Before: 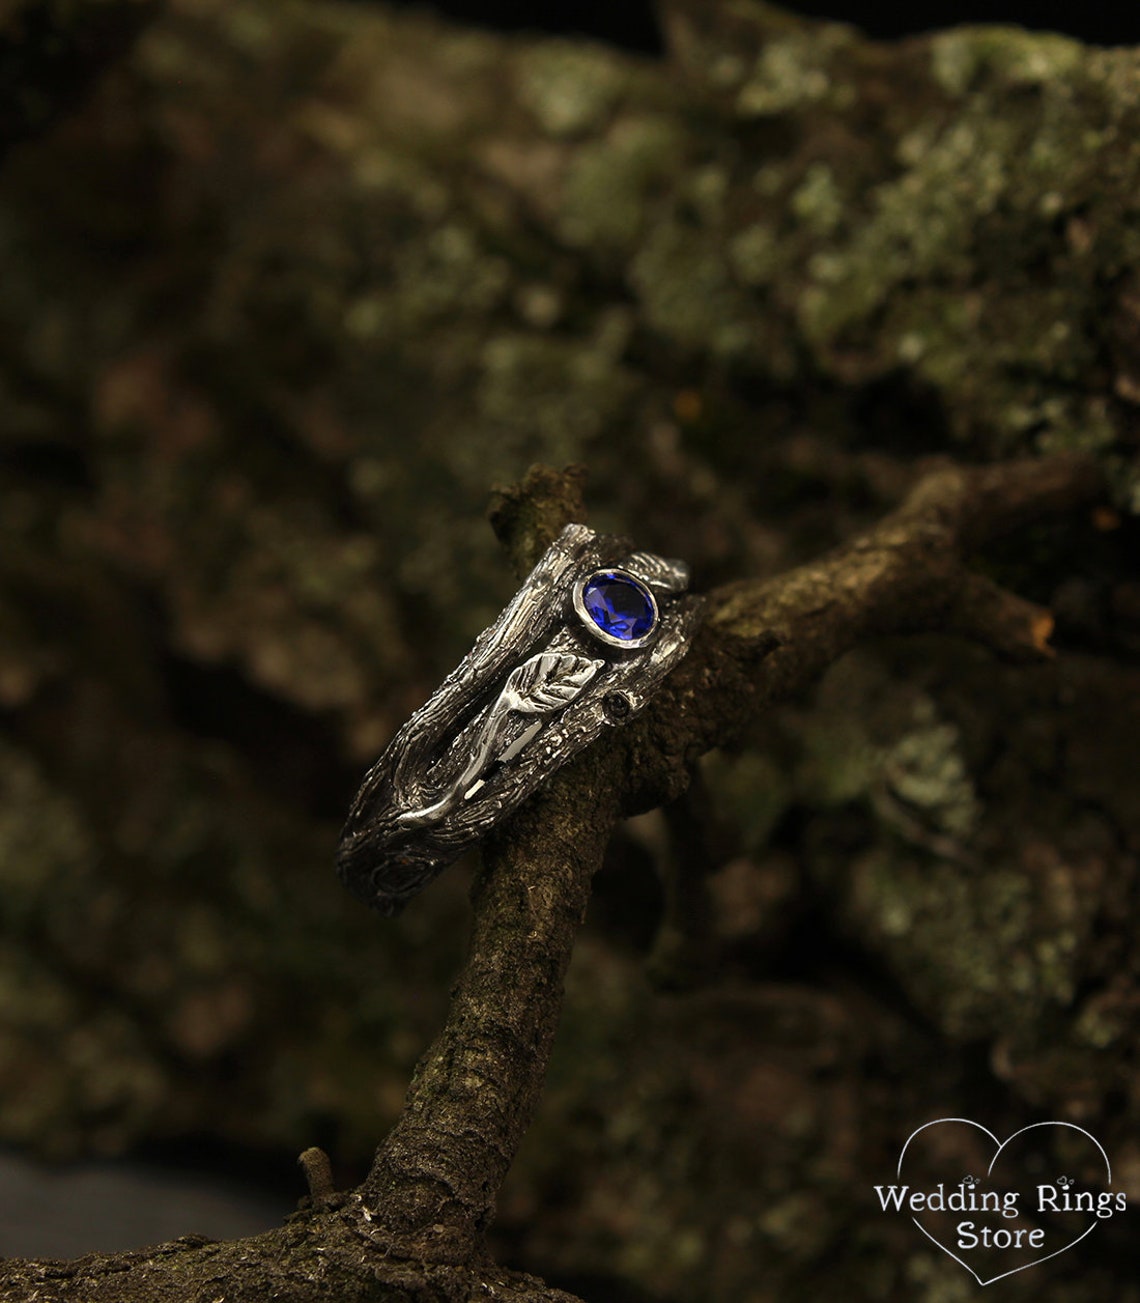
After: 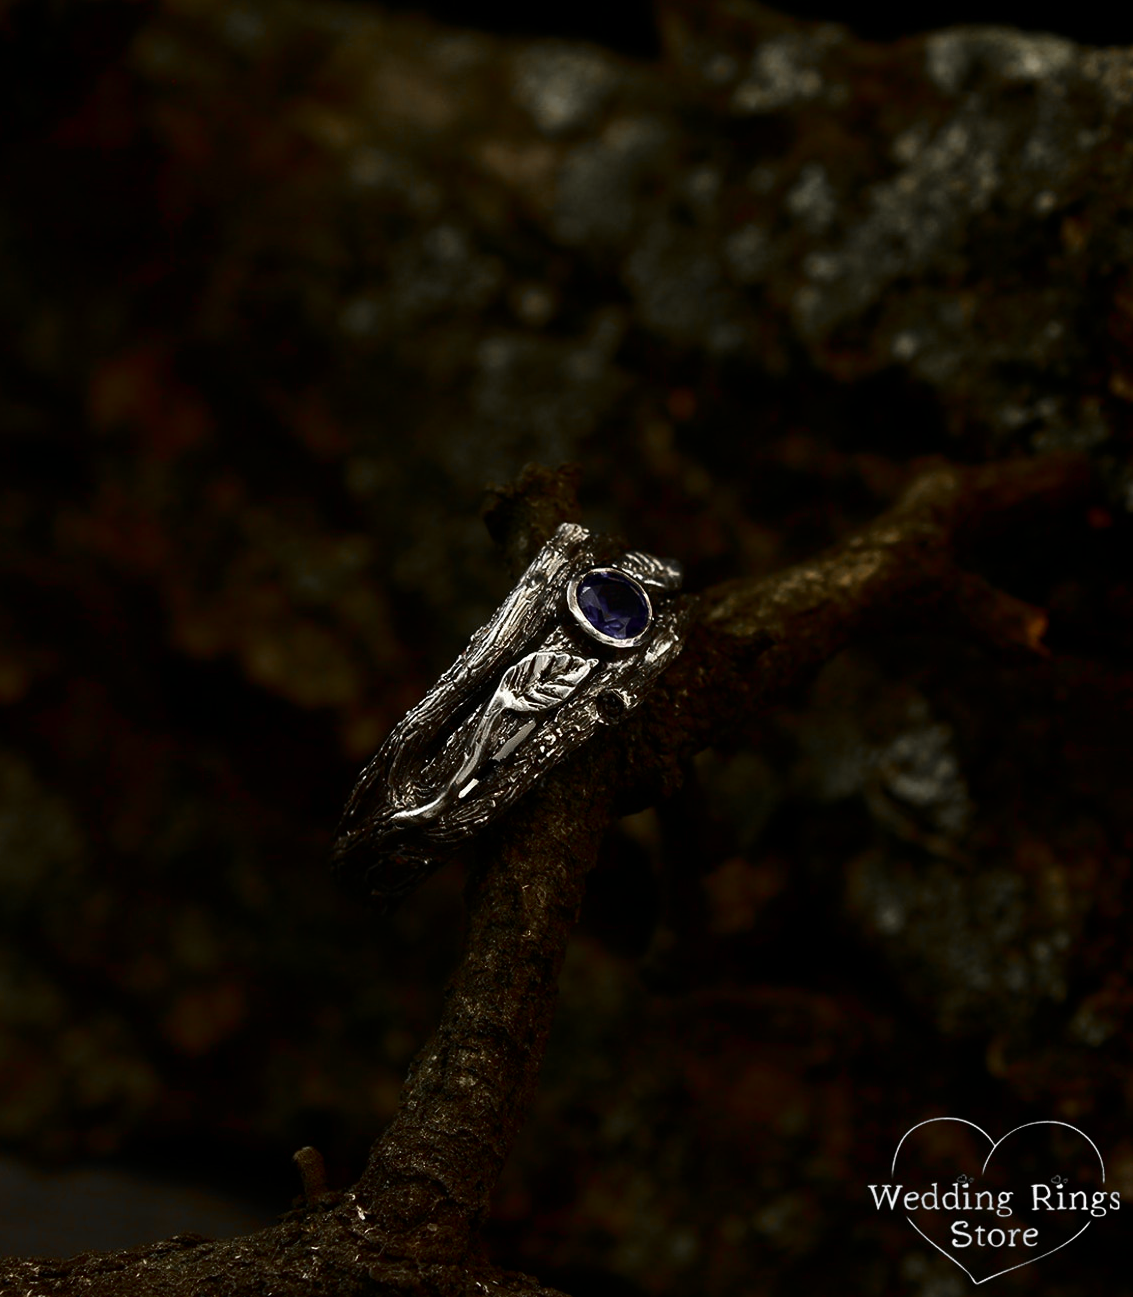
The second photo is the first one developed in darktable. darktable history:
contrast brightness saturation: contrast 0.194, brightness -0.22, saturation 0.115
crop and rotate: left 0.591%, top 0.156%, bottom 0.288%
color zones: curves: ch1 [(0, 0.638) (0.193, 0.442) (0.286, 0.15) (0.429, 0.14) (0.571, 0.142) (0.714, 0.154) (0.857, 0.175) (1, 0.638)]
